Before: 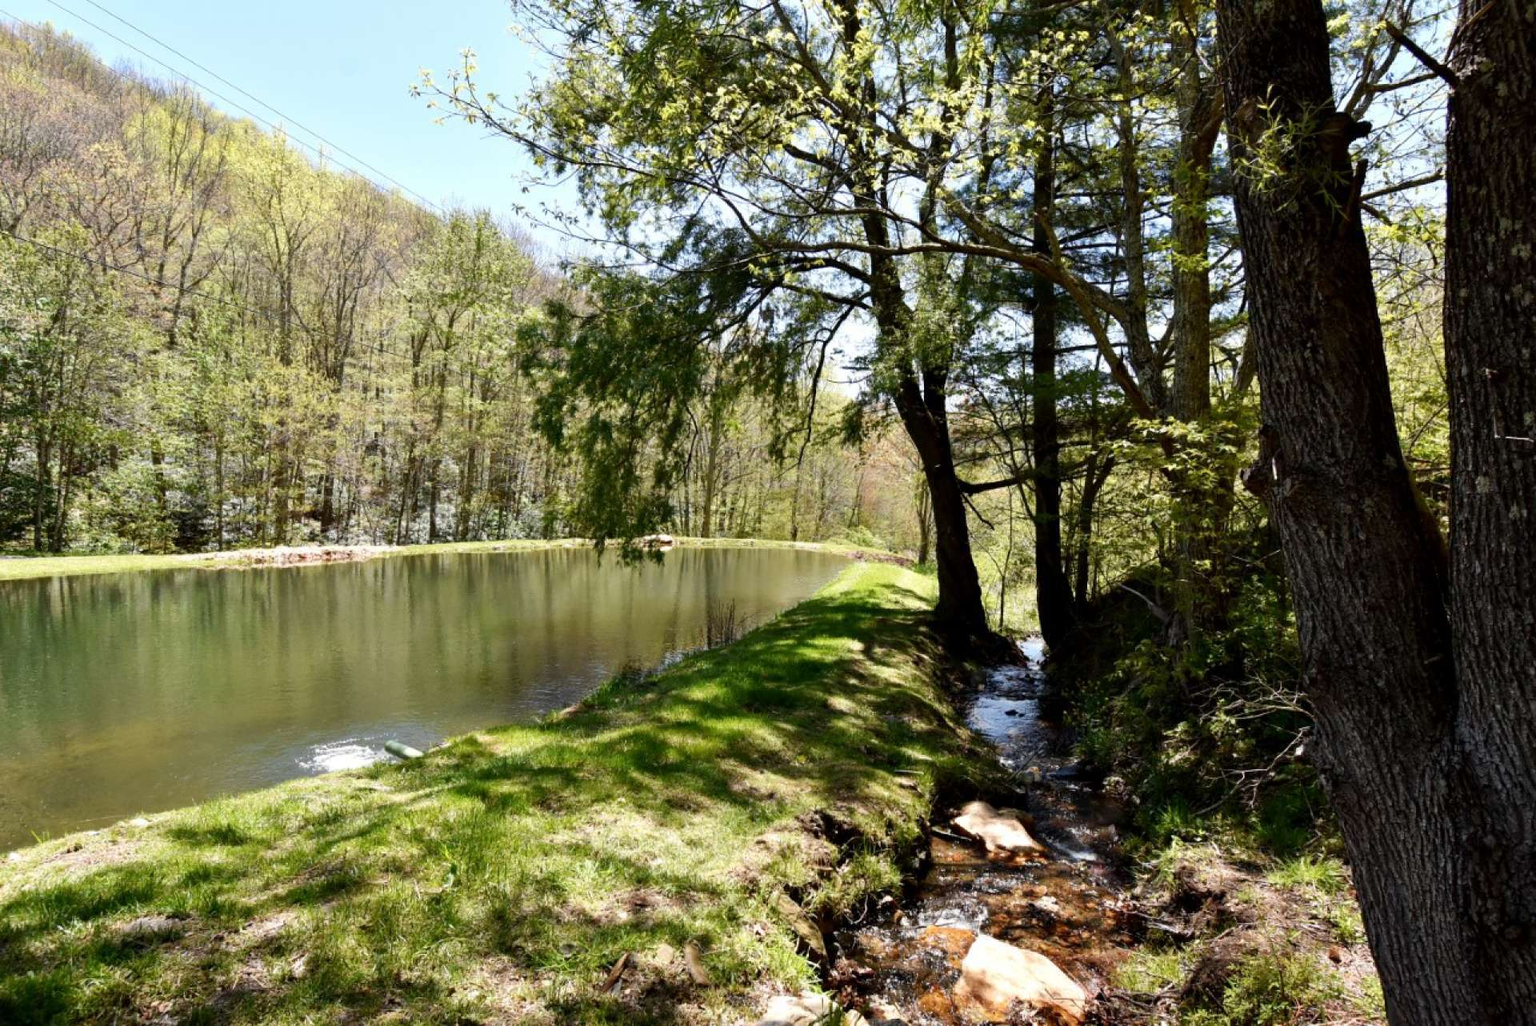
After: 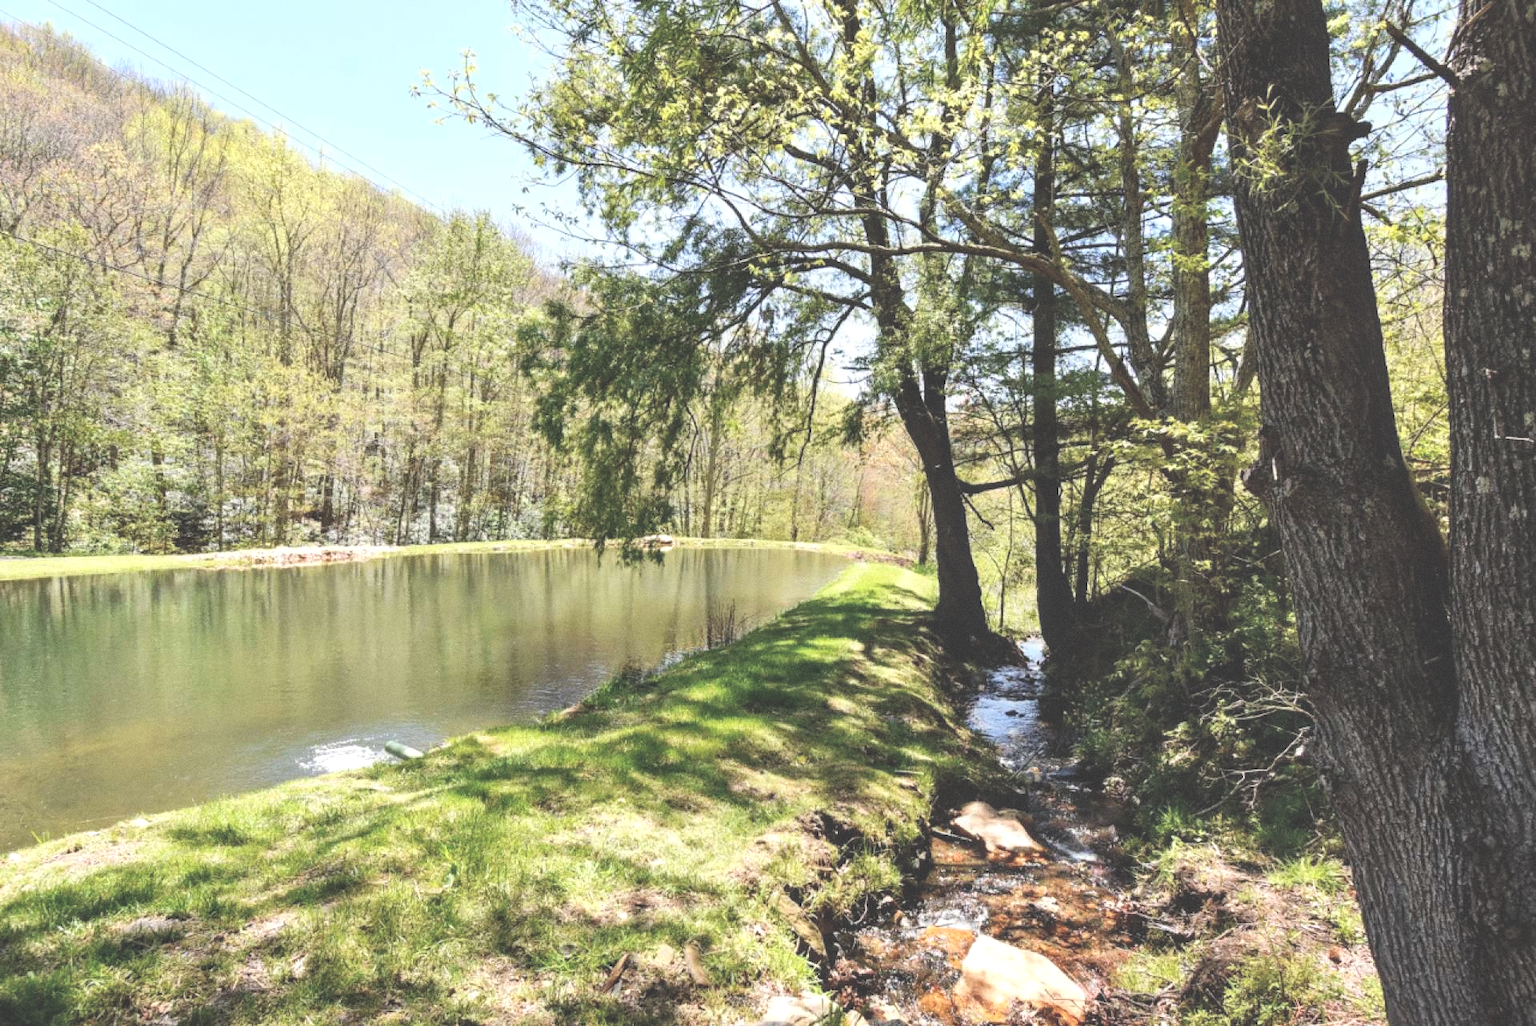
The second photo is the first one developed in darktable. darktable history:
global tonemap: drago (0.7, 100)
exposure: black level correction -0.015, compensate highlight preservation false
grain: coarseness 7.08 ISO, strength 21.67%, mid-tones bias 59.58%
local contrast: on, module defaults
